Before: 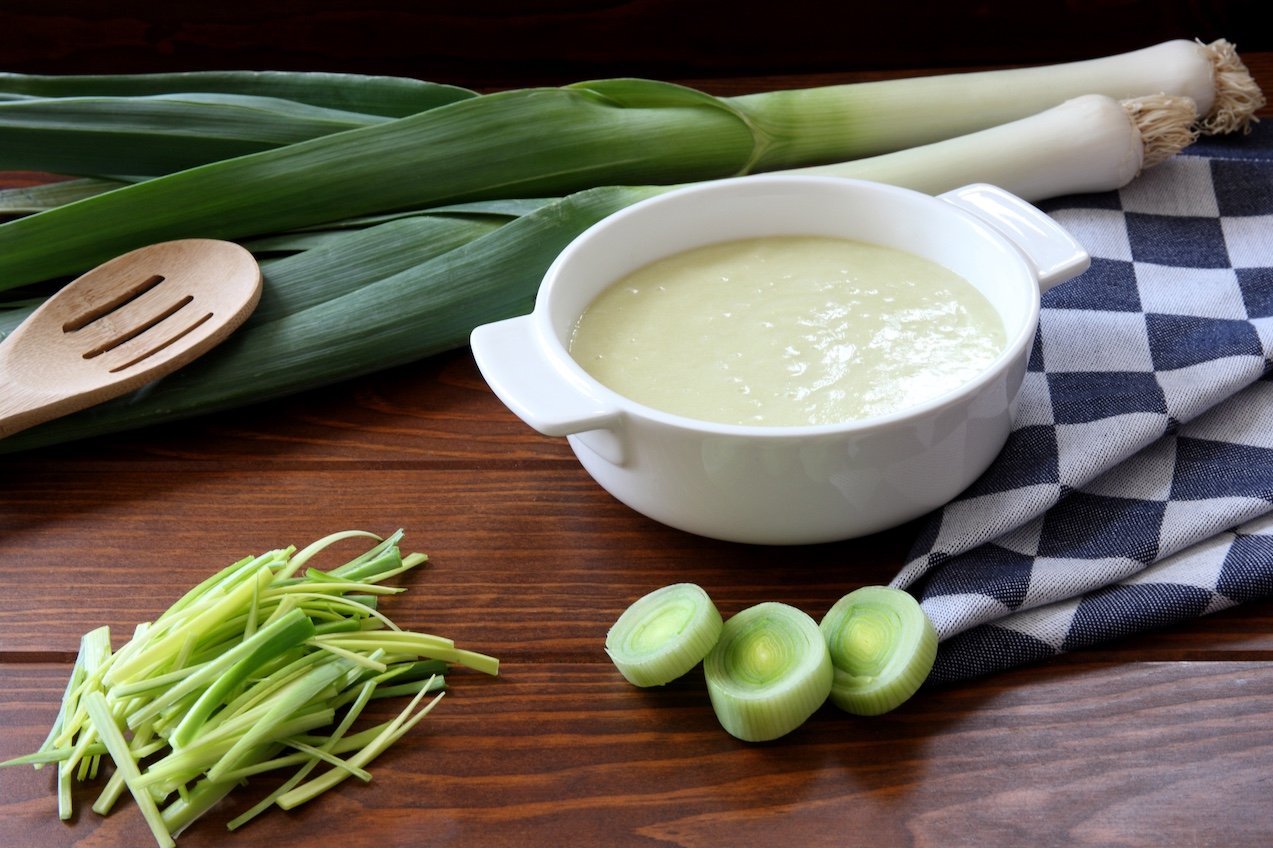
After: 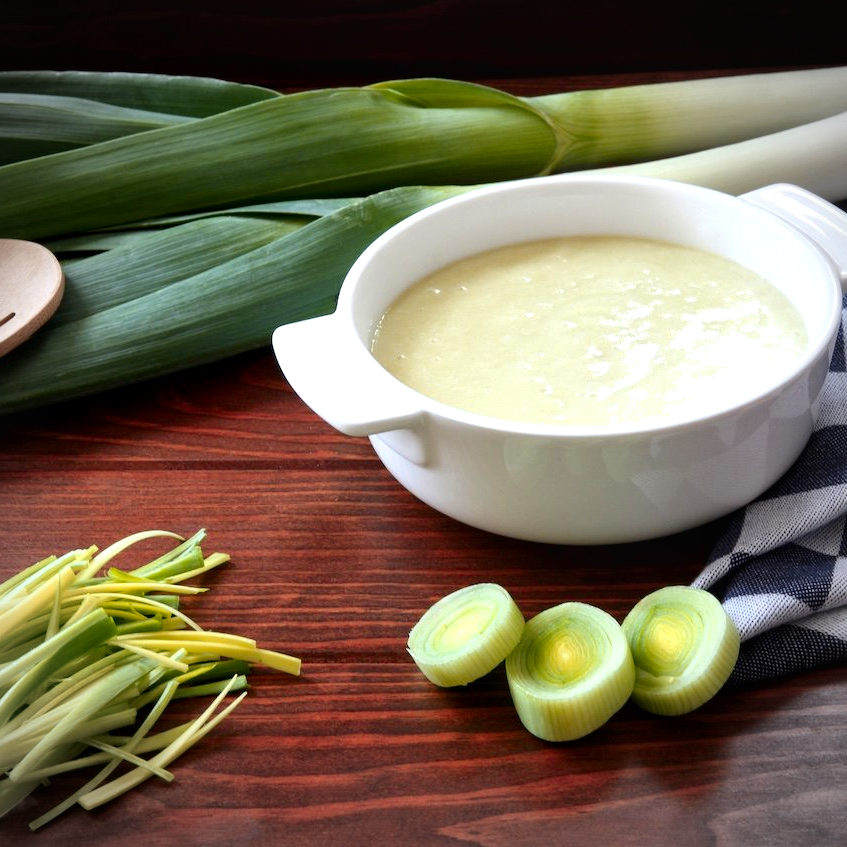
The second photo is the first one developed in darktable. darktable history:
local contrast: mode bilateral grid, contrast 21, coarseness 49, detail 141%, midtone range 0.2
color zones: curves: ch1 [(0.24, 0.634) (0.75, 0.5)]; ch2 [(0.253, 0.437) (0.745, 0.491)]
vignetting: fall-off start 79.68%
contrast brightness saturation: contrast -0.072, brightness -0.042, saturation -0.113
crop and rotate: left 15.628%, right 17.764%
exposure: black level correction 0.001, exposure 0.499 EV, compensate highlight preservation false
